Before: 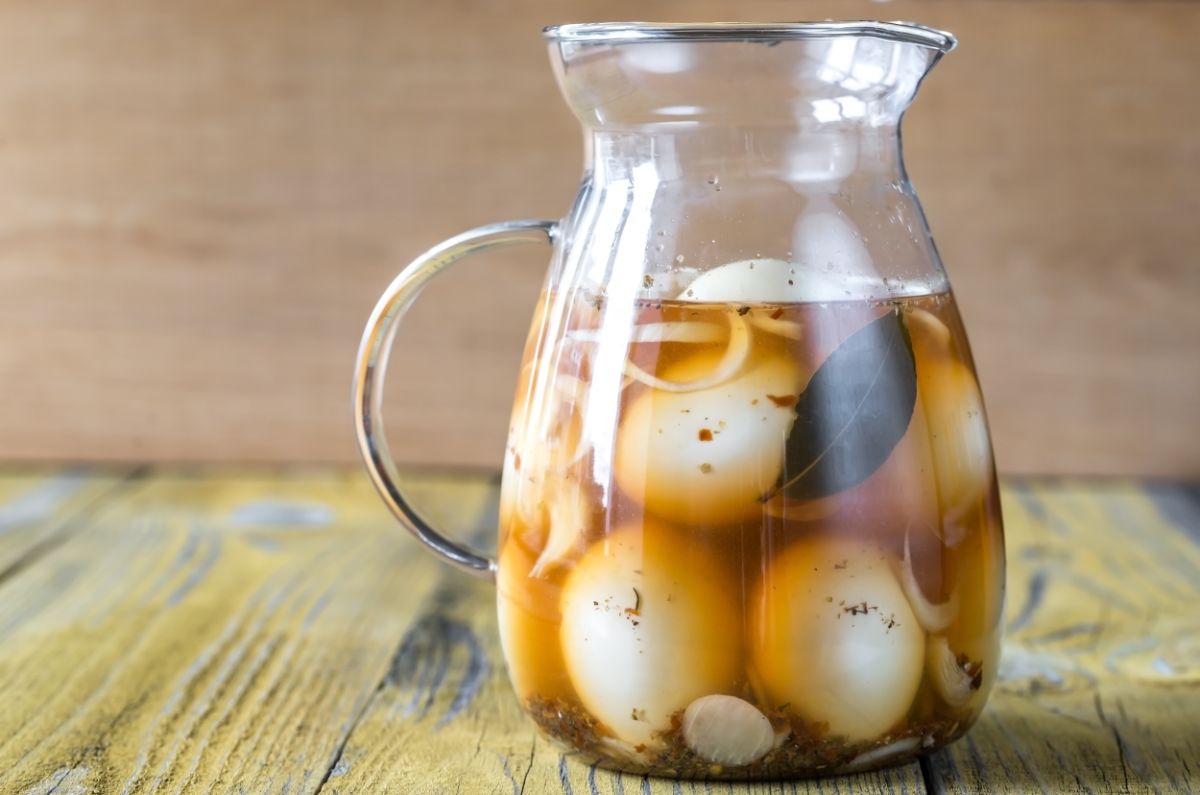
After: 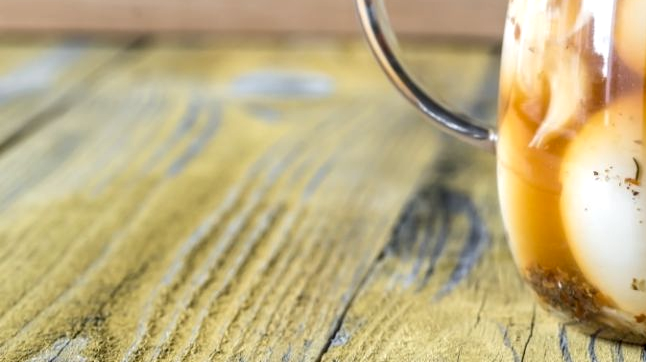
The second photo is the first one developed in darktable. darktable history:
local contrast: detail 130%
crop and rotate: top 54.243%, right 46.163%, bottom 0.184%
